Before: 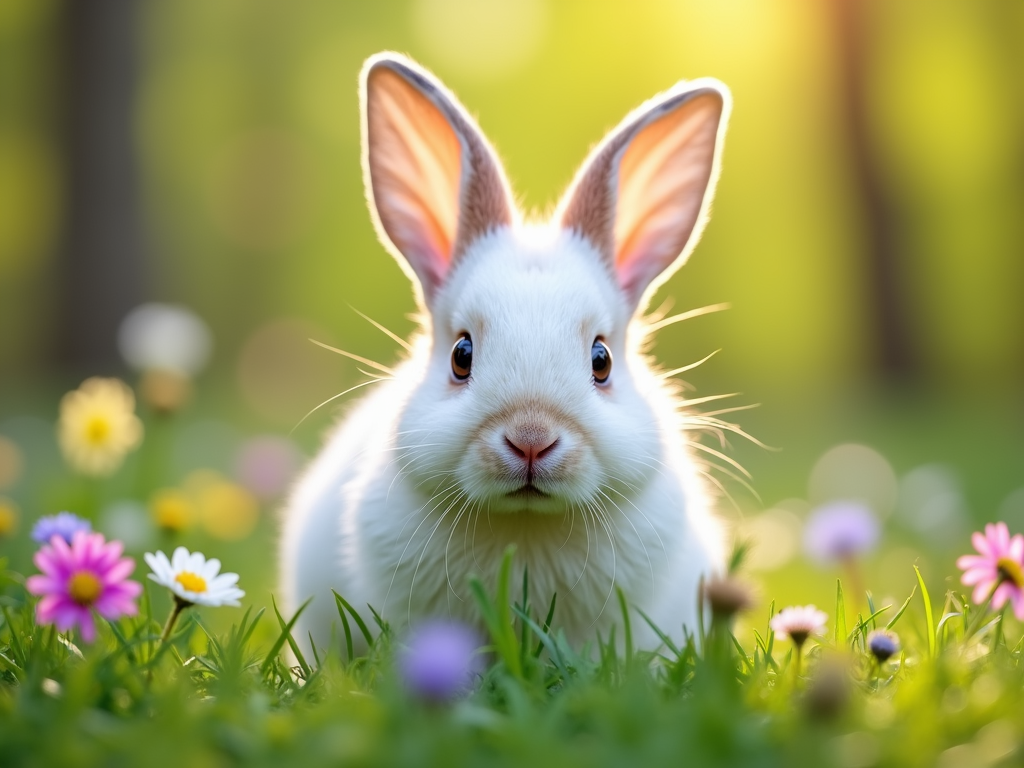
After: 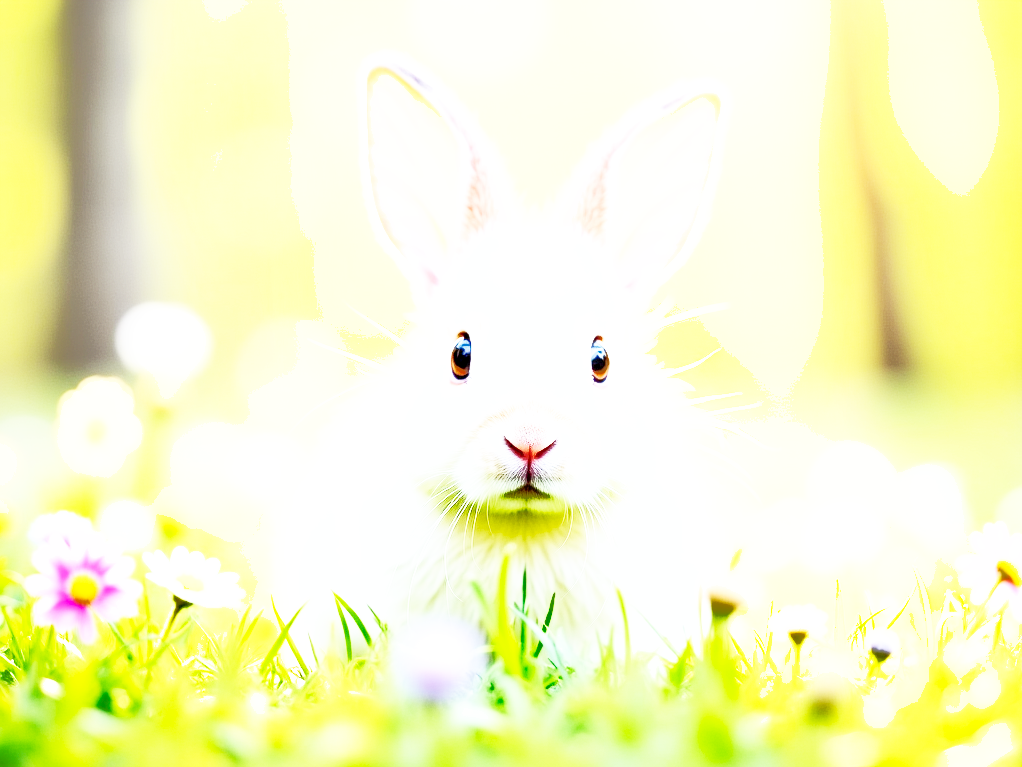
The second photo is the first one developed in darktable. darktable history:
base curve: curves: ch0 [(0, 0) (0.012, 0.01) (0.073, 0.168) (0.31, 0.711) (0.645, 0.957) (1, 1)], preserve colors none
shadows and highlights: on, module defaults
crop: left 0.108%
tone equalizer: -8 EV 0.018 EV, -7 EV -0.02 EV, -6 EV 0.007 EV, -5 EV 0.036 EV, -4 EV 0.254 EV, -3 EV 0.67 EV, -2 EV 0.555 EV, -1 EV 0.182 EV, +0 EV 0.02 EV, edges refinement/feathering 500, mask exposure compensation -1.57 EV, preserve details no
exposure: black level correction 0.001, exposure 1.832 EV, compensate exposure bias true, compensate highlight preservation false
